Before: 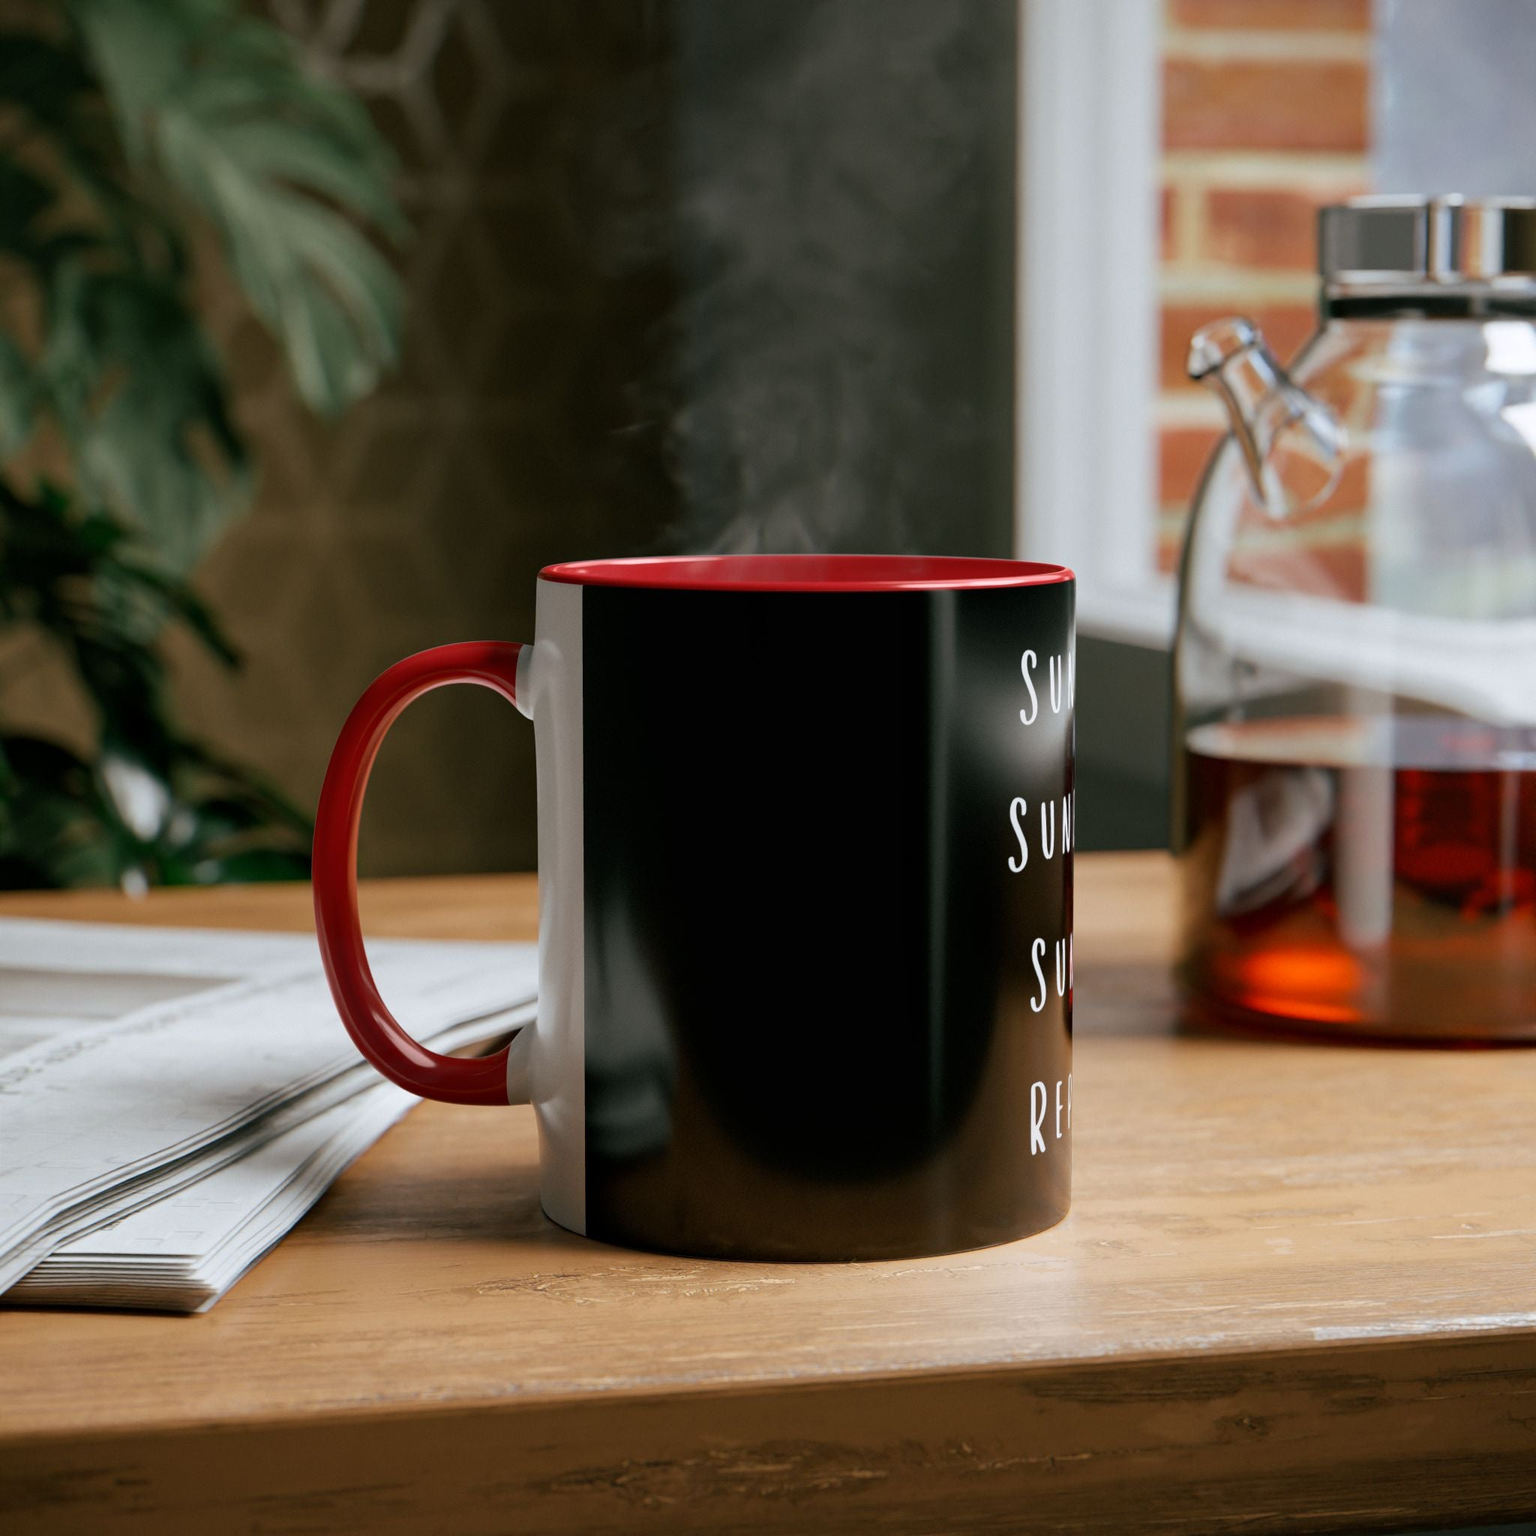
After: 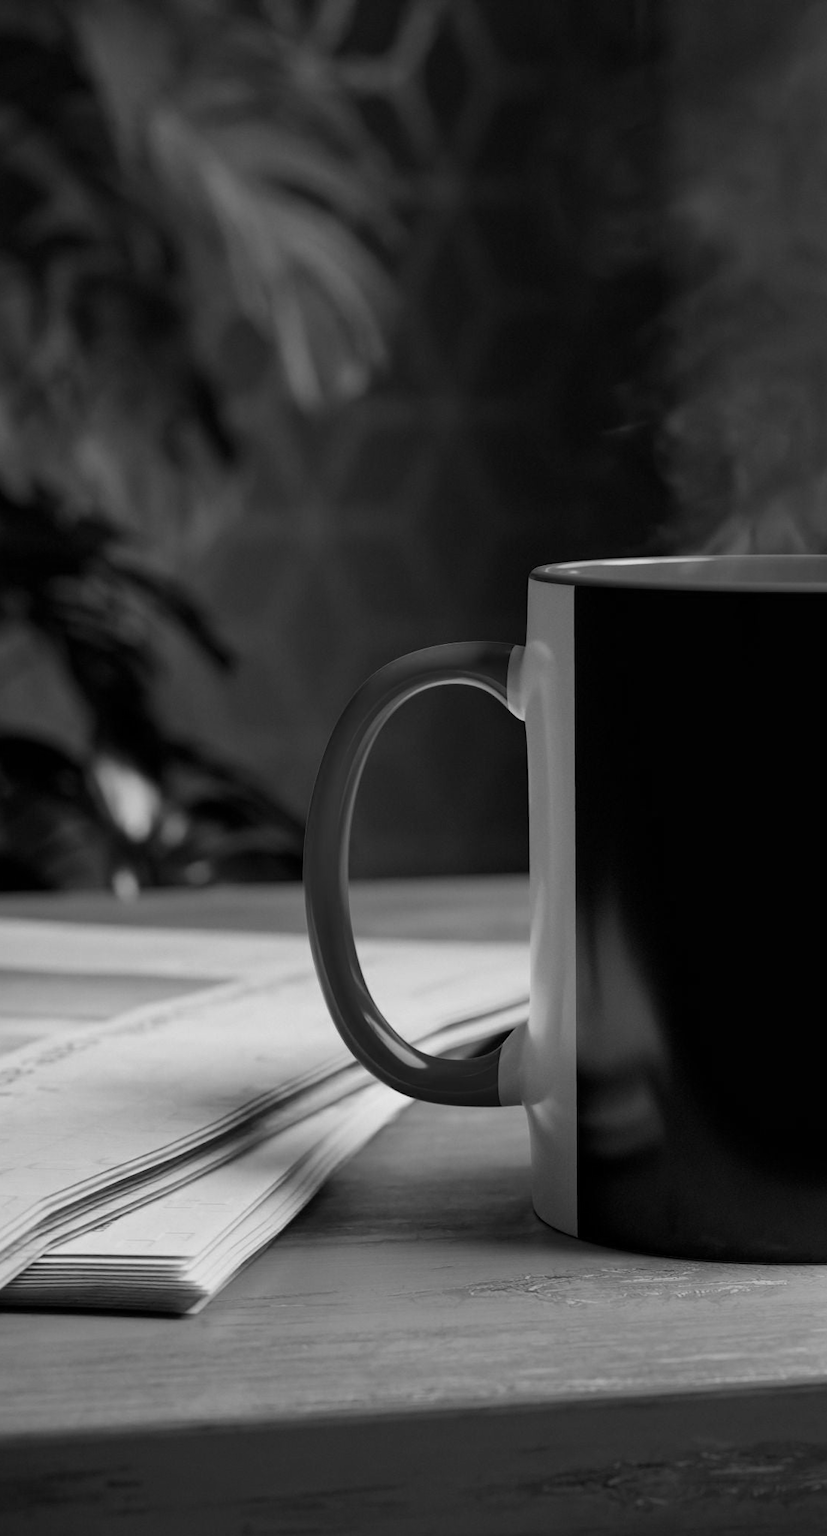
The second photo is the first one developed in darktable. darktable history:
color calibration: output gray [0.246, 0.254, 0.501, 0], gray › normalize channels true, illuminant same as pipeline (D50), adaptation XYZ, x 0.346, y 0.359, gamut compression 0
crop: left 0.587%, right 45.588%, bottom 0.086%
